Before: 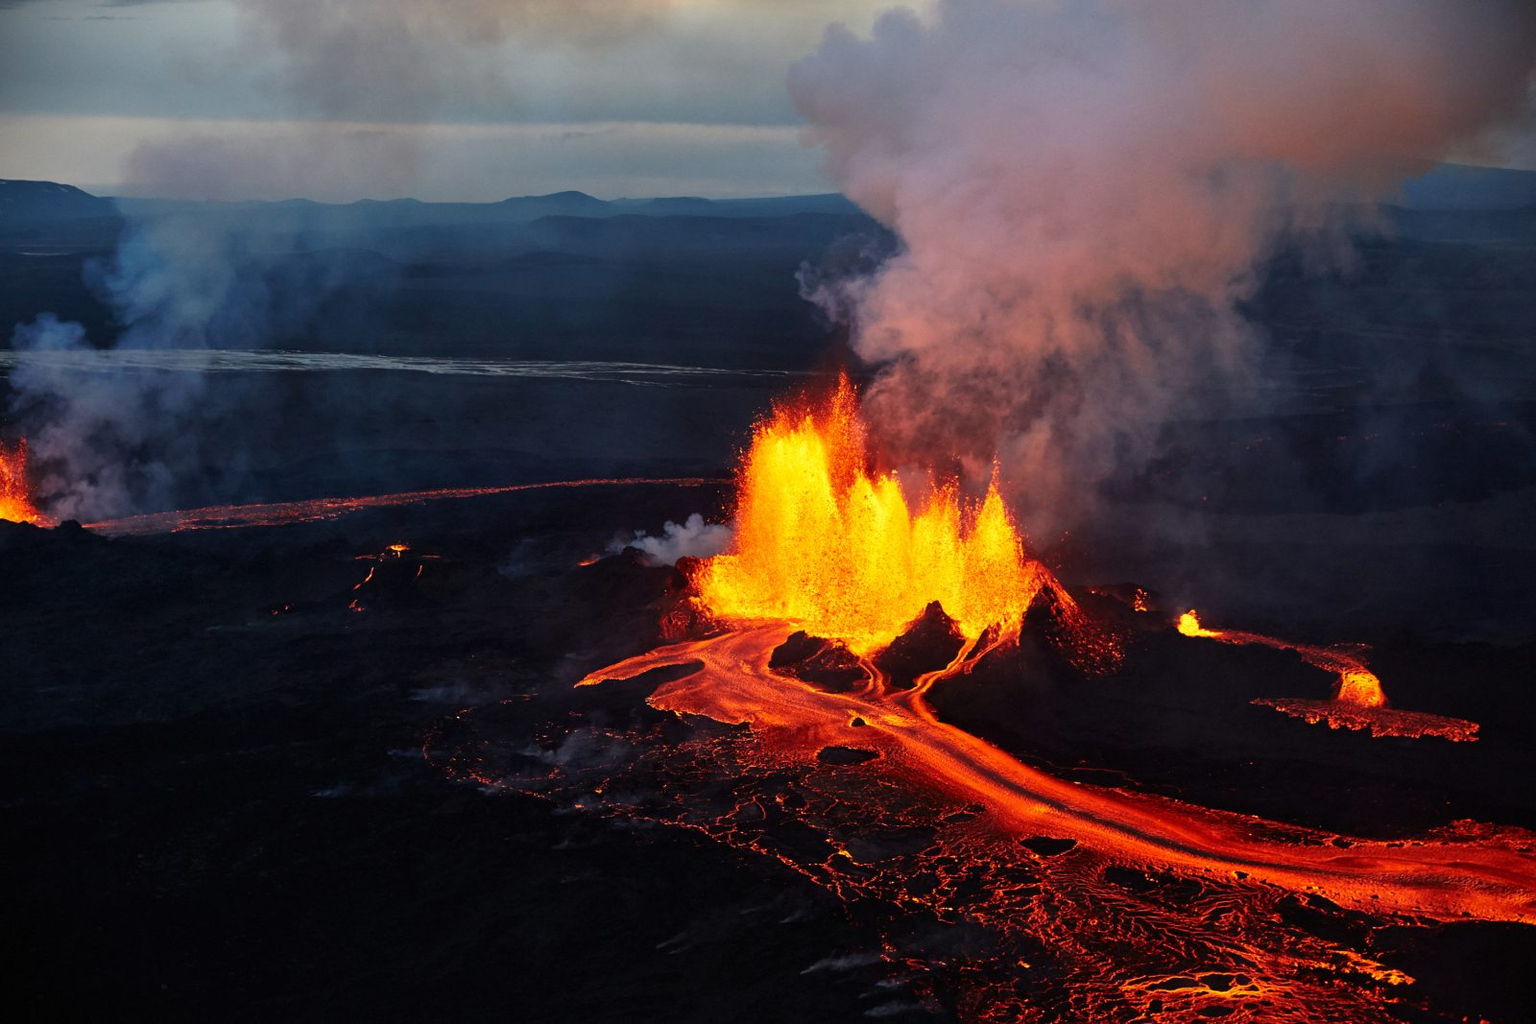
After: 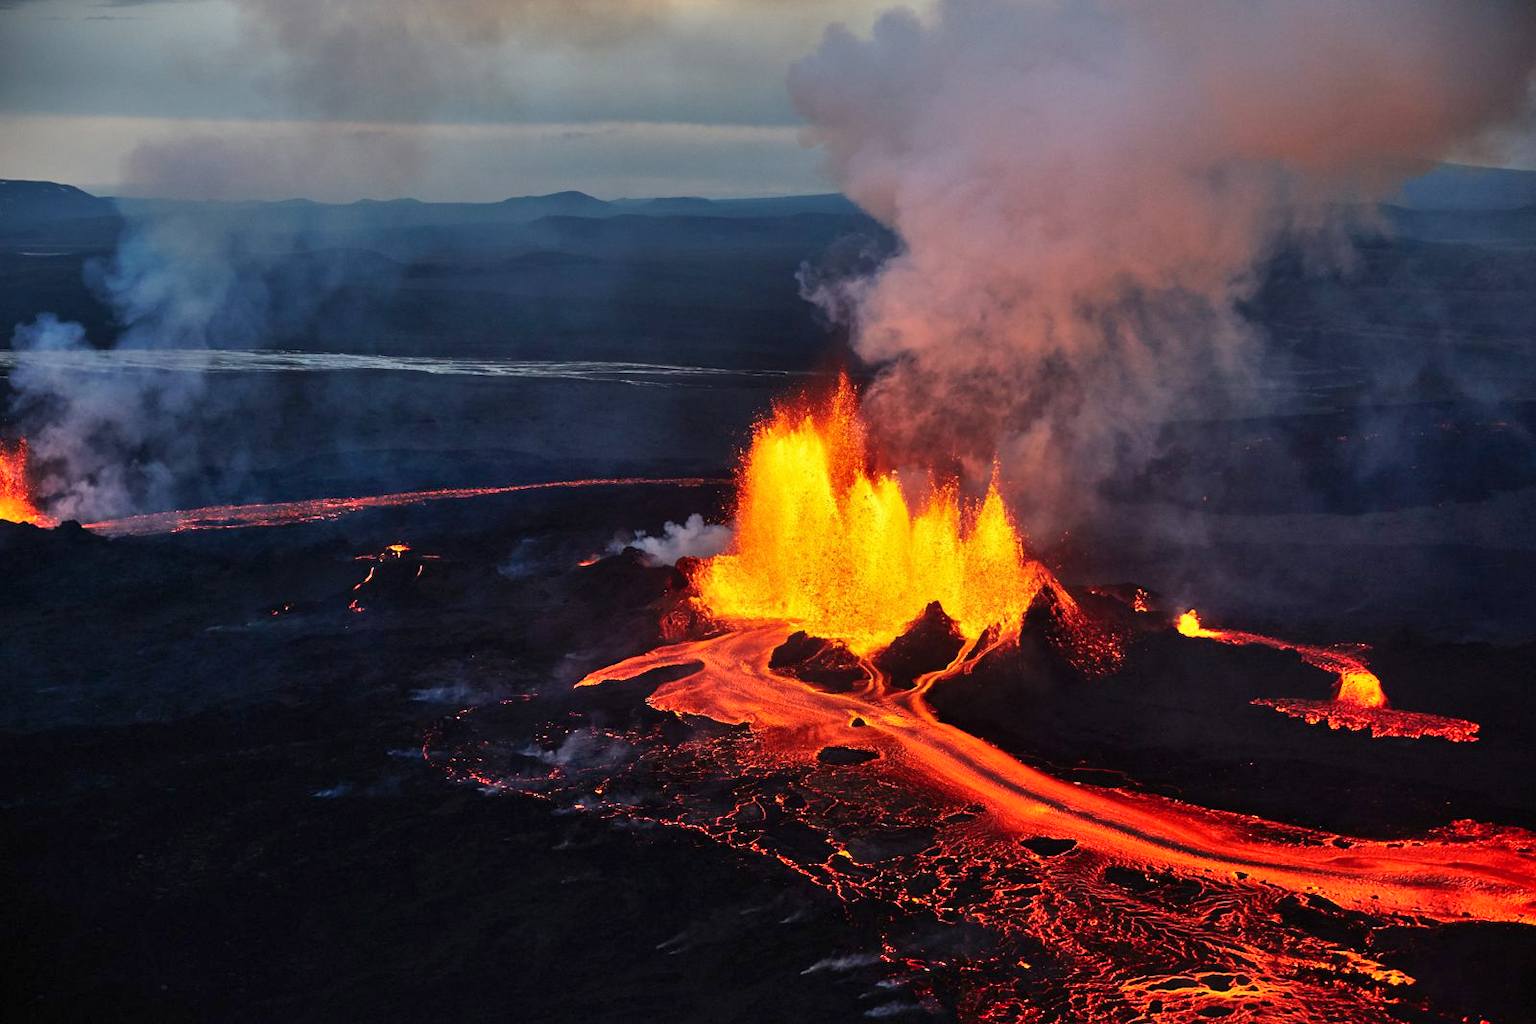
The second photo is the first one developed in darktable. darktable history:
shadows and highlights: highlights color adjustment 89.2%, soften with gaussian
